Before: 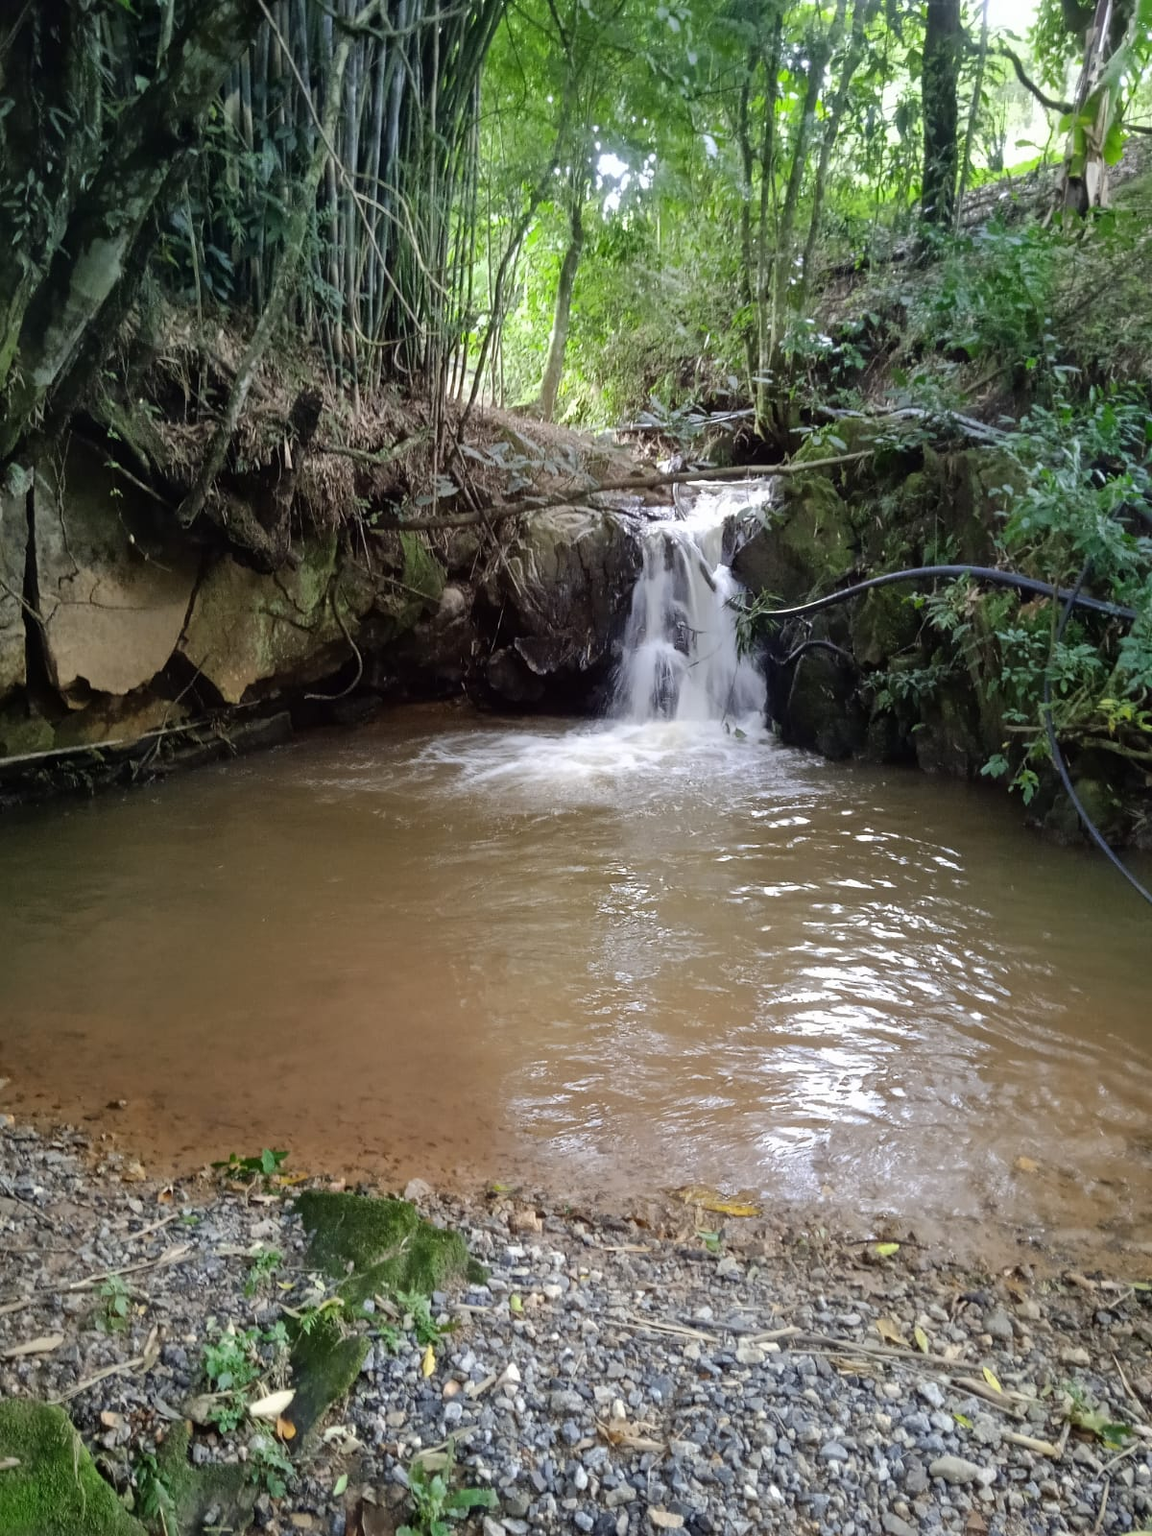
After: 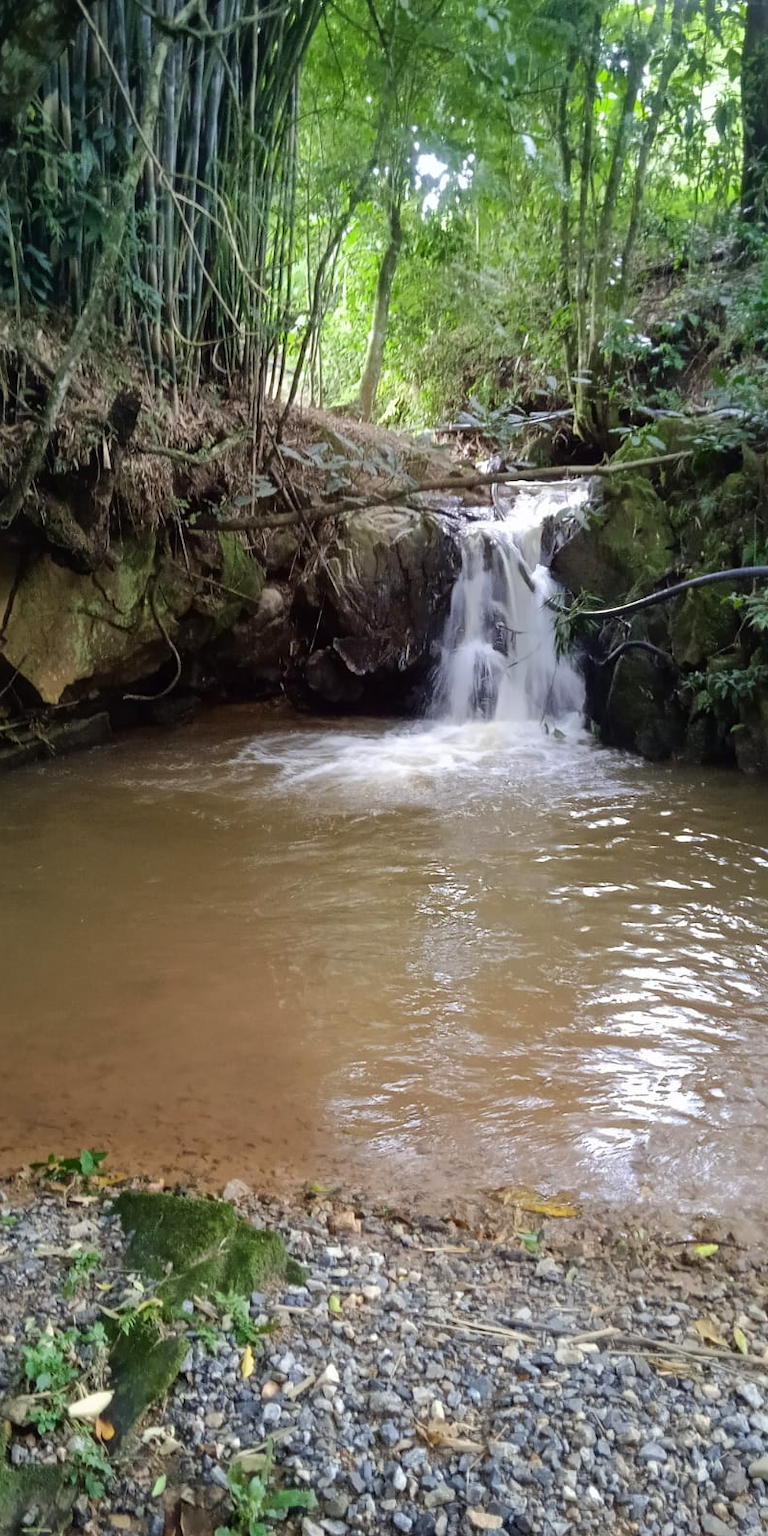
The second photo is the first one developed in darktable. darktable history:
velvia: strength 17%
crop and rotate: left 15.754%, right 17.579%
